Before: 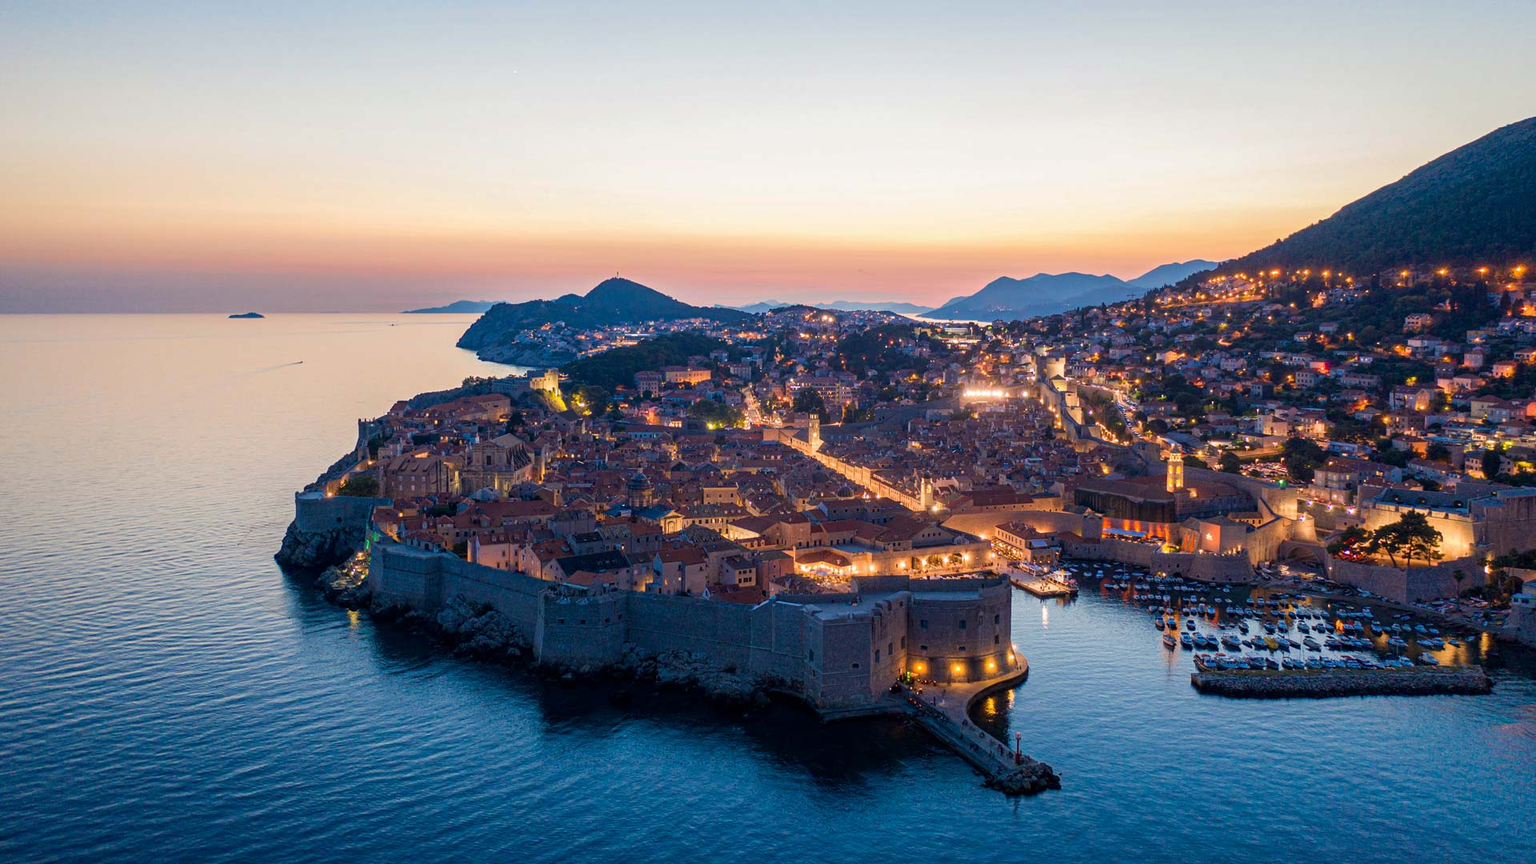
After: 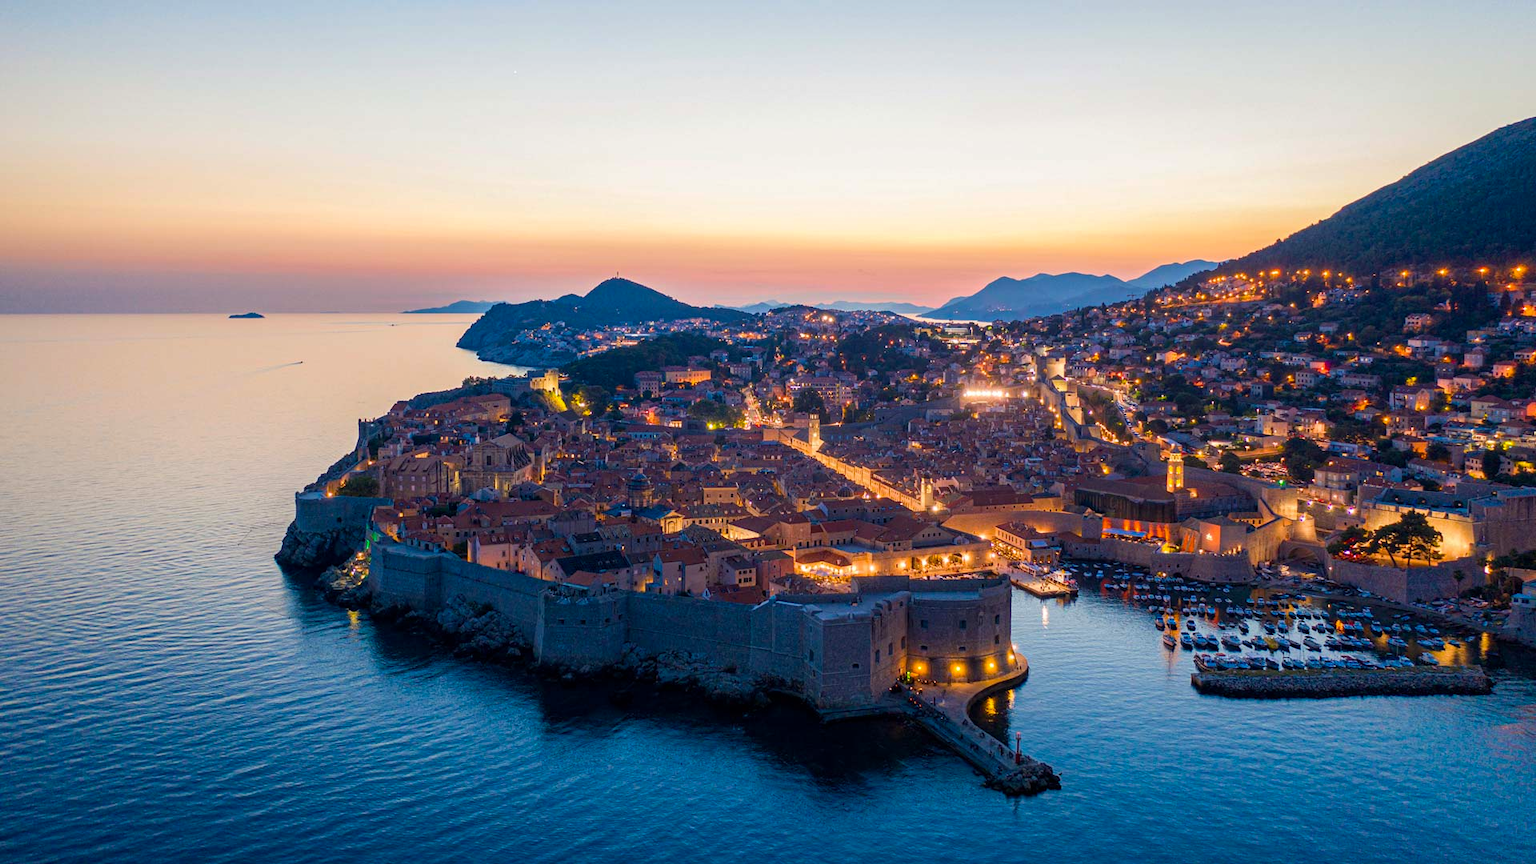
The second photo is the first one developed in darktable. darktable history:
color balance rgb: perceptual saturation grading › global saturation 17.313%
tone equalizer: mask exposure compensation -0.509 EV
